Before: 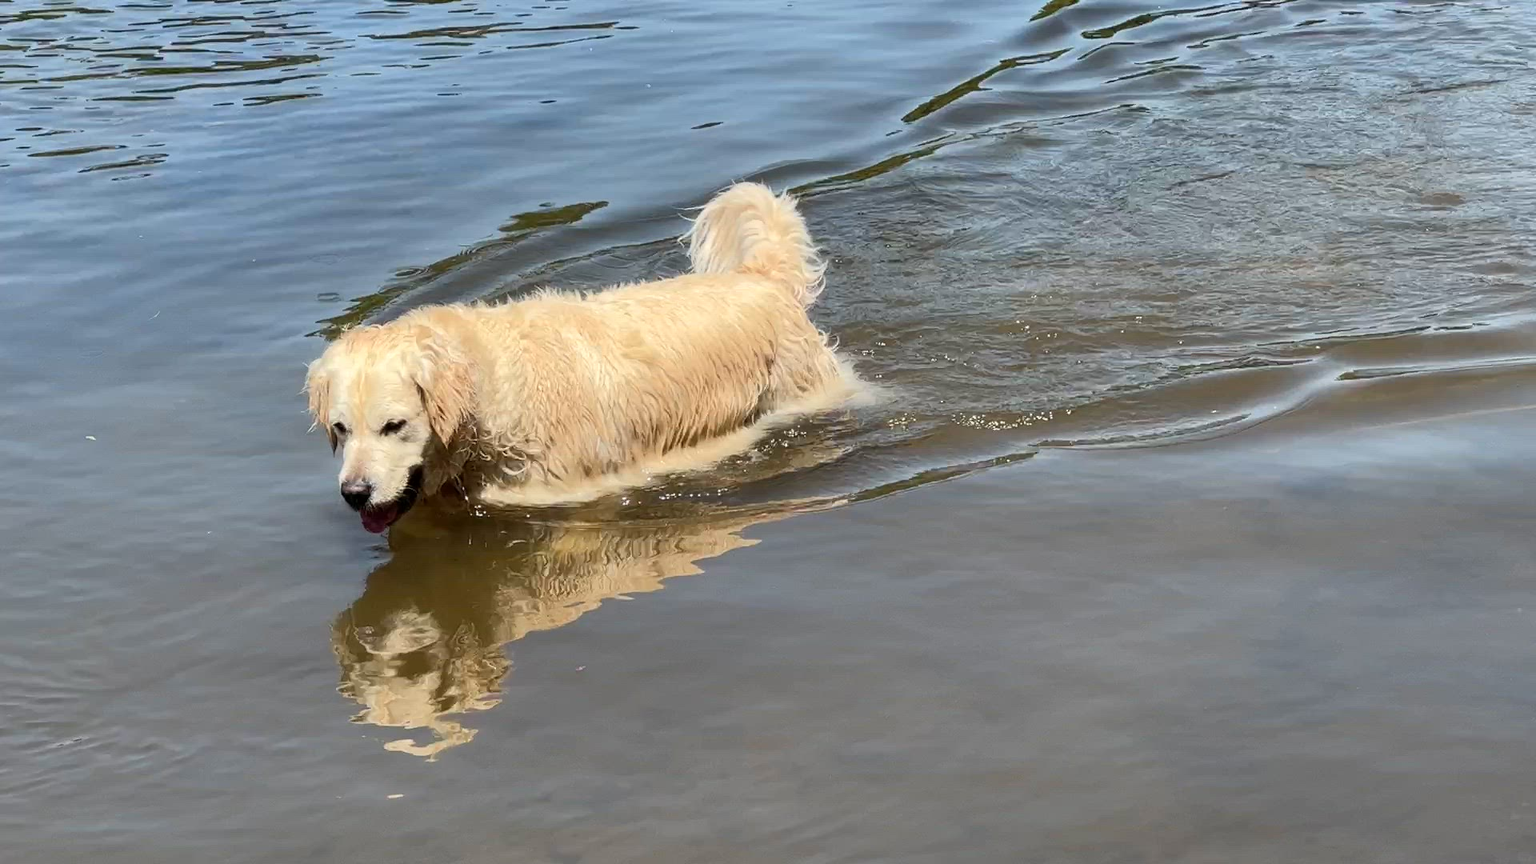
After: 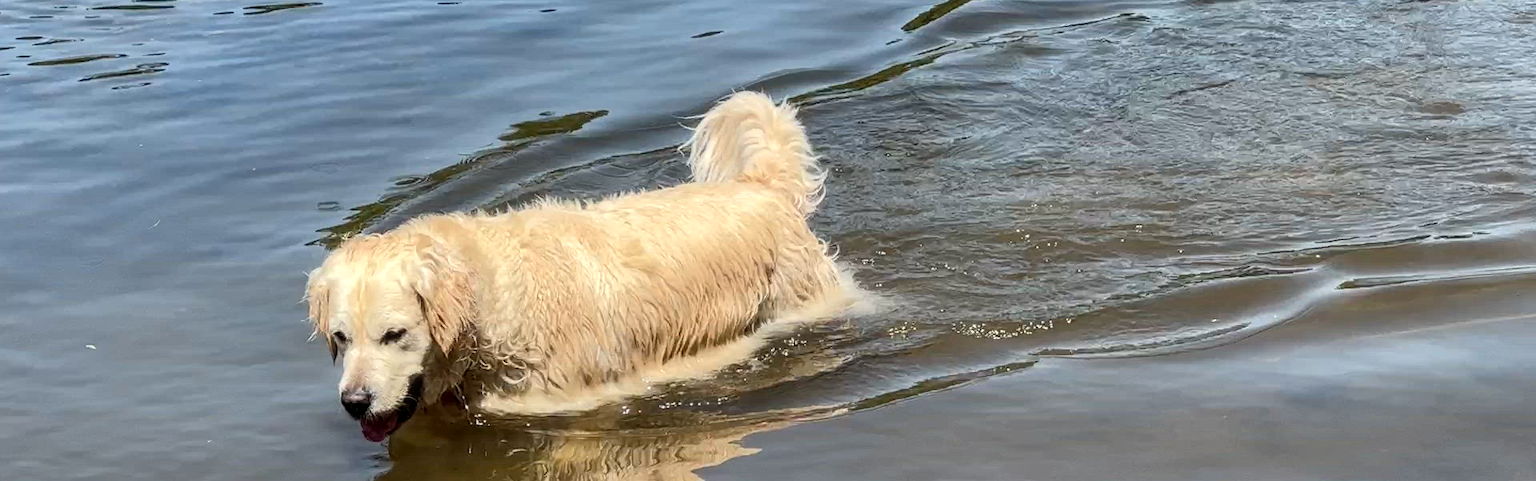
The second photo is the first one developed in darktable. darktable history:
crop and rotate: top 10.621%, bottom 33.622%
local contrast: on, module defaults
